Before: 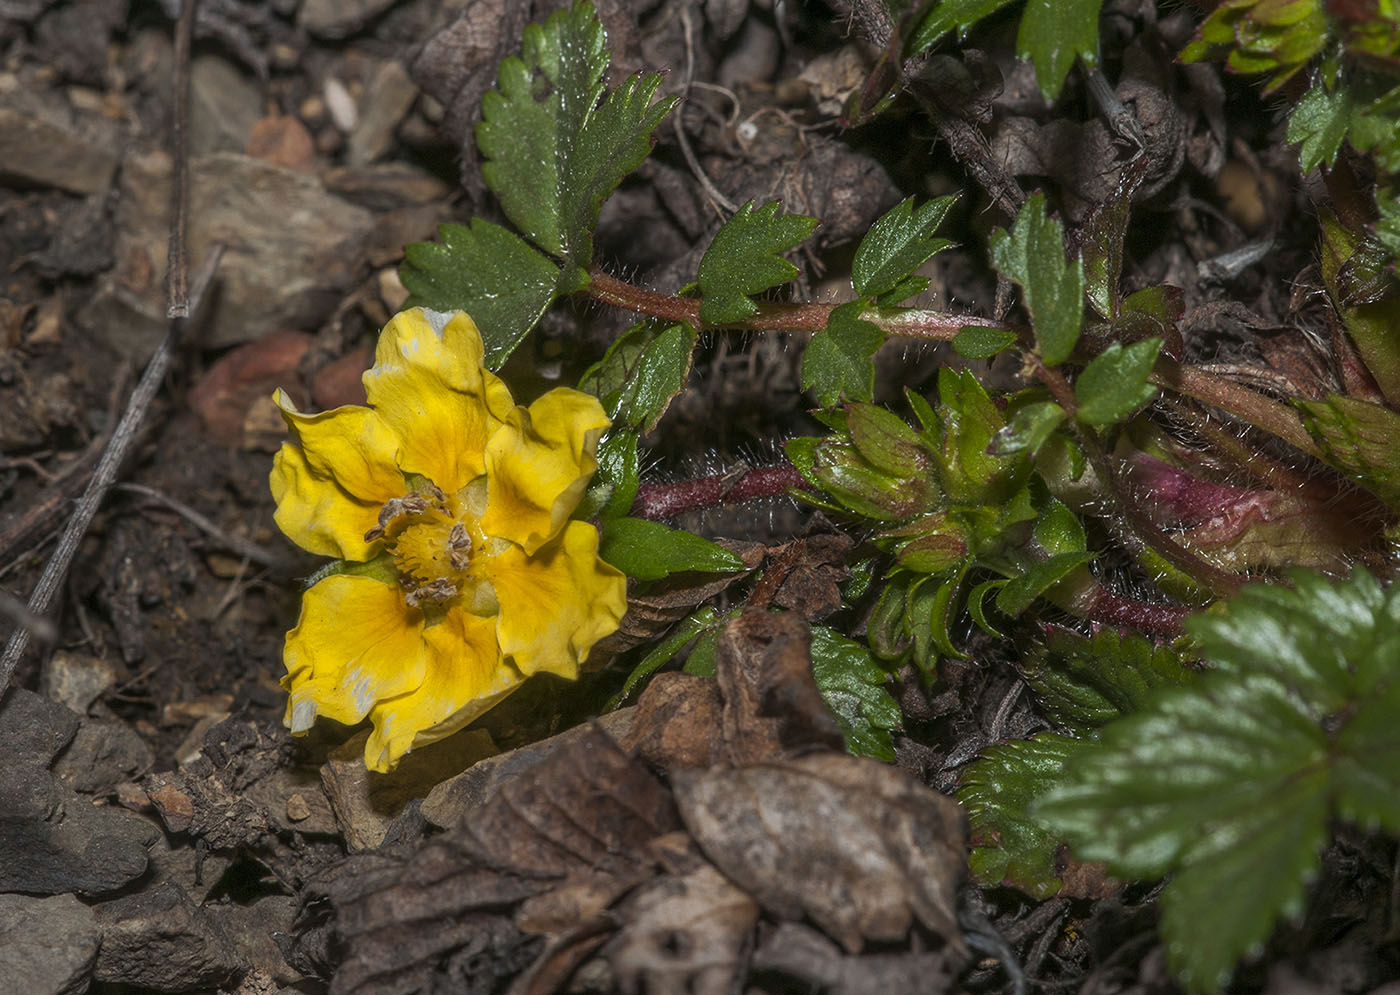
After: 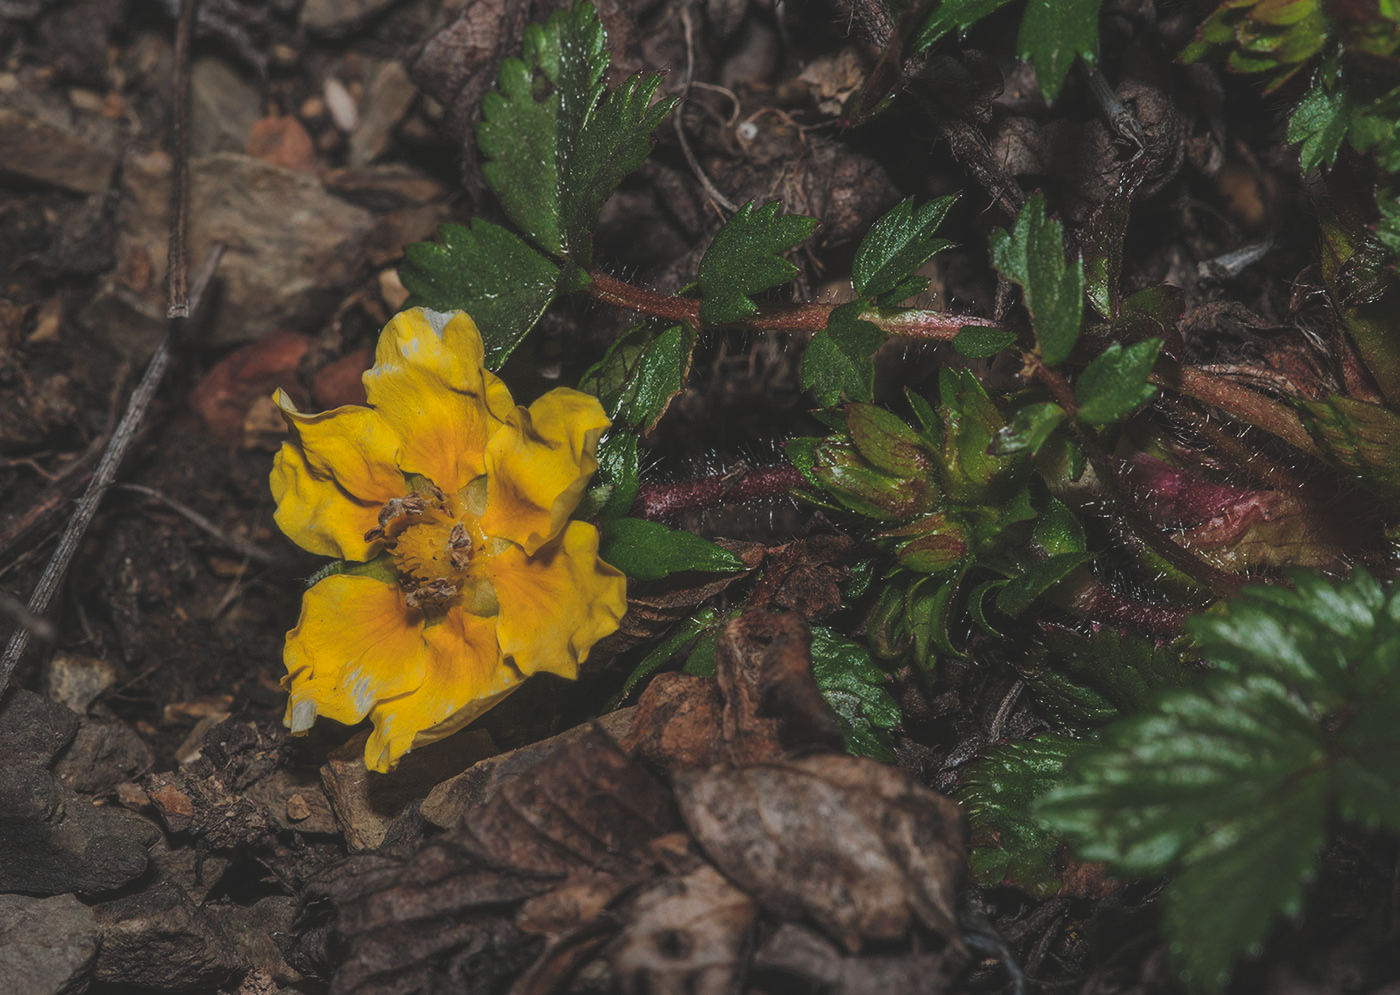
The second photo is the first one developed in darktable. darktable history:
rgb curve: curves: ch0 [(0, 0.186) (0.314, 0.284) (0.775, 0.708) (1, 1)], compensate middle gray true, preserve colors none
filmic rgb: black relative exposure -7.65 EV, white relative exposure 4.56 EV, hardness 3.61
